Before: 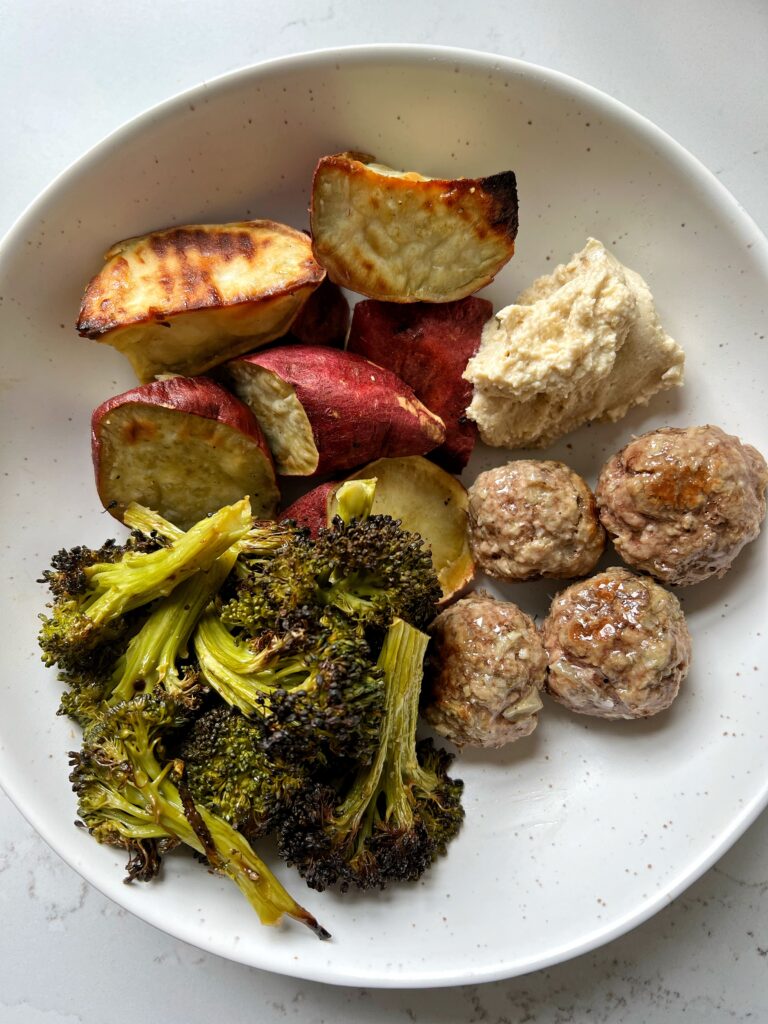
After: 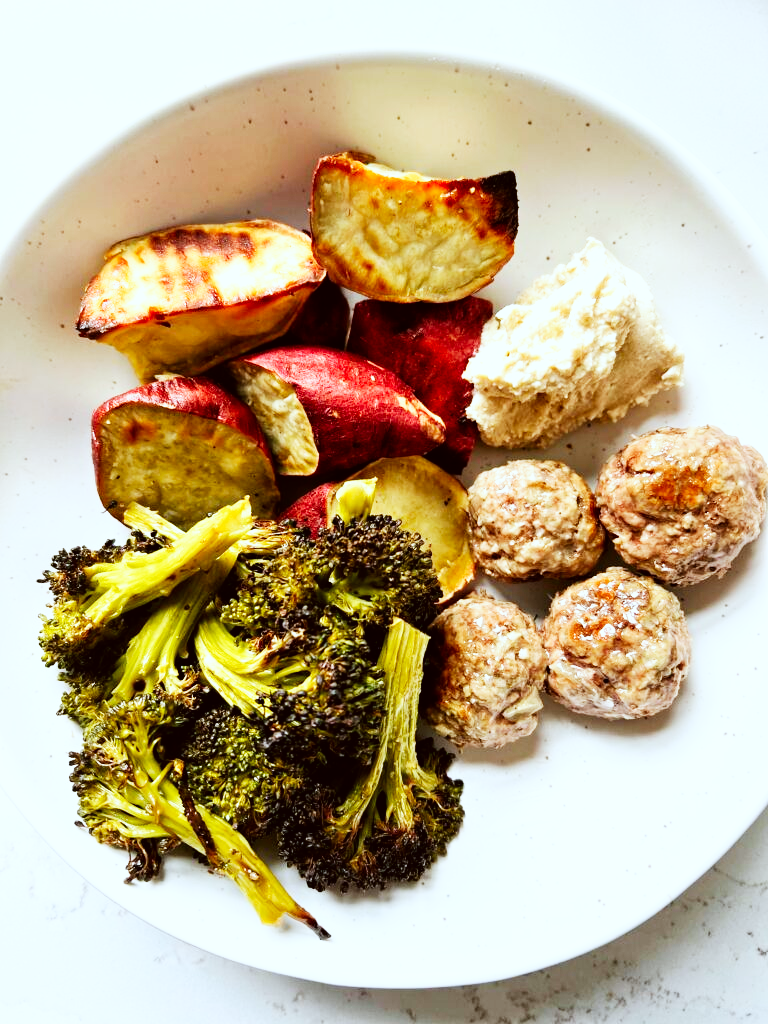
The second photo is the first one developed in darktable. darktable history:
color correction: highlights a* -3.28, highlights b* -6.24, shadows a* 3.1, shadows b* 5.19
base curve: curves: ch0 [(0, 0) (0.007, 0.004) (0.027, 0.03) (0.046, 0.07) (0.207, 0.54) (0.442, 0.872) (0.673, 0.972) (1, 1)], preserve colors none
